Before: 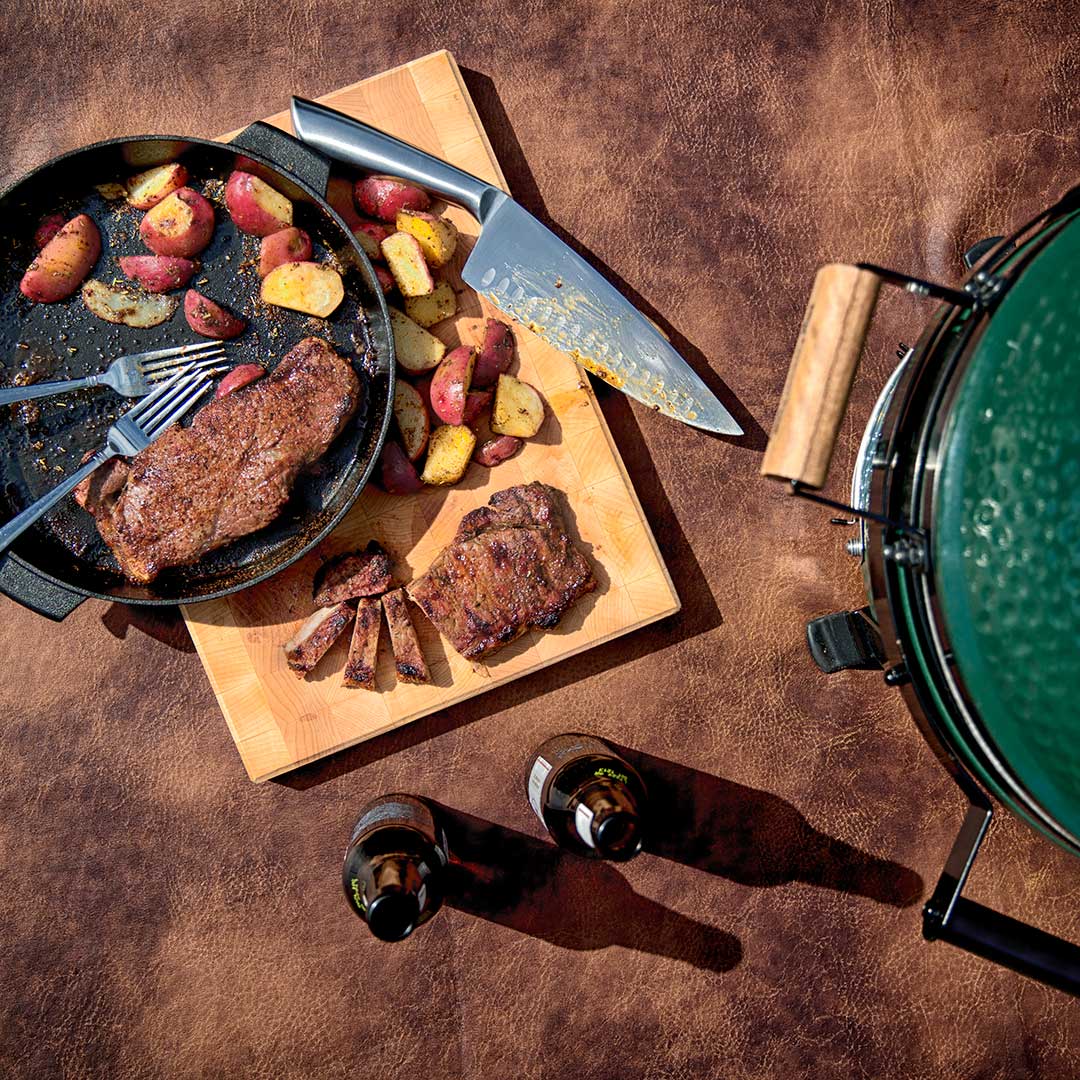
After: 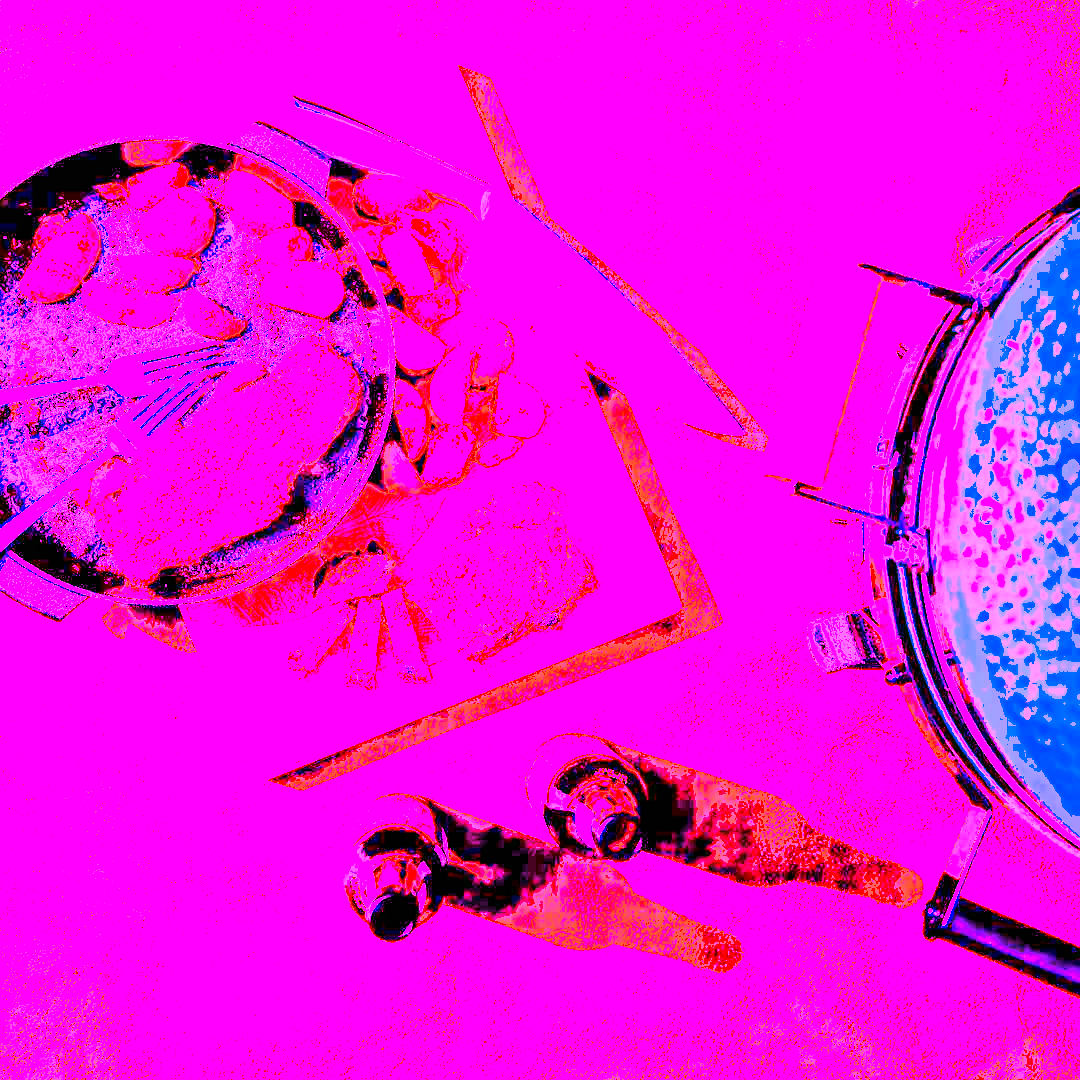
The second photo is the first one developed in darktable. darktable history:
local contrast: mode bilateral grid, contrast 20, coarseness 50, detail 120%, midtone range 0.2
exposure: black level correction 0, exposure 1.741 EV, compensate exposure bias true, compensate highlight preservation false
shadows and highlights: shadows -20, white point adjustment -2, highlights -35
white balance: red 8, blue 8
